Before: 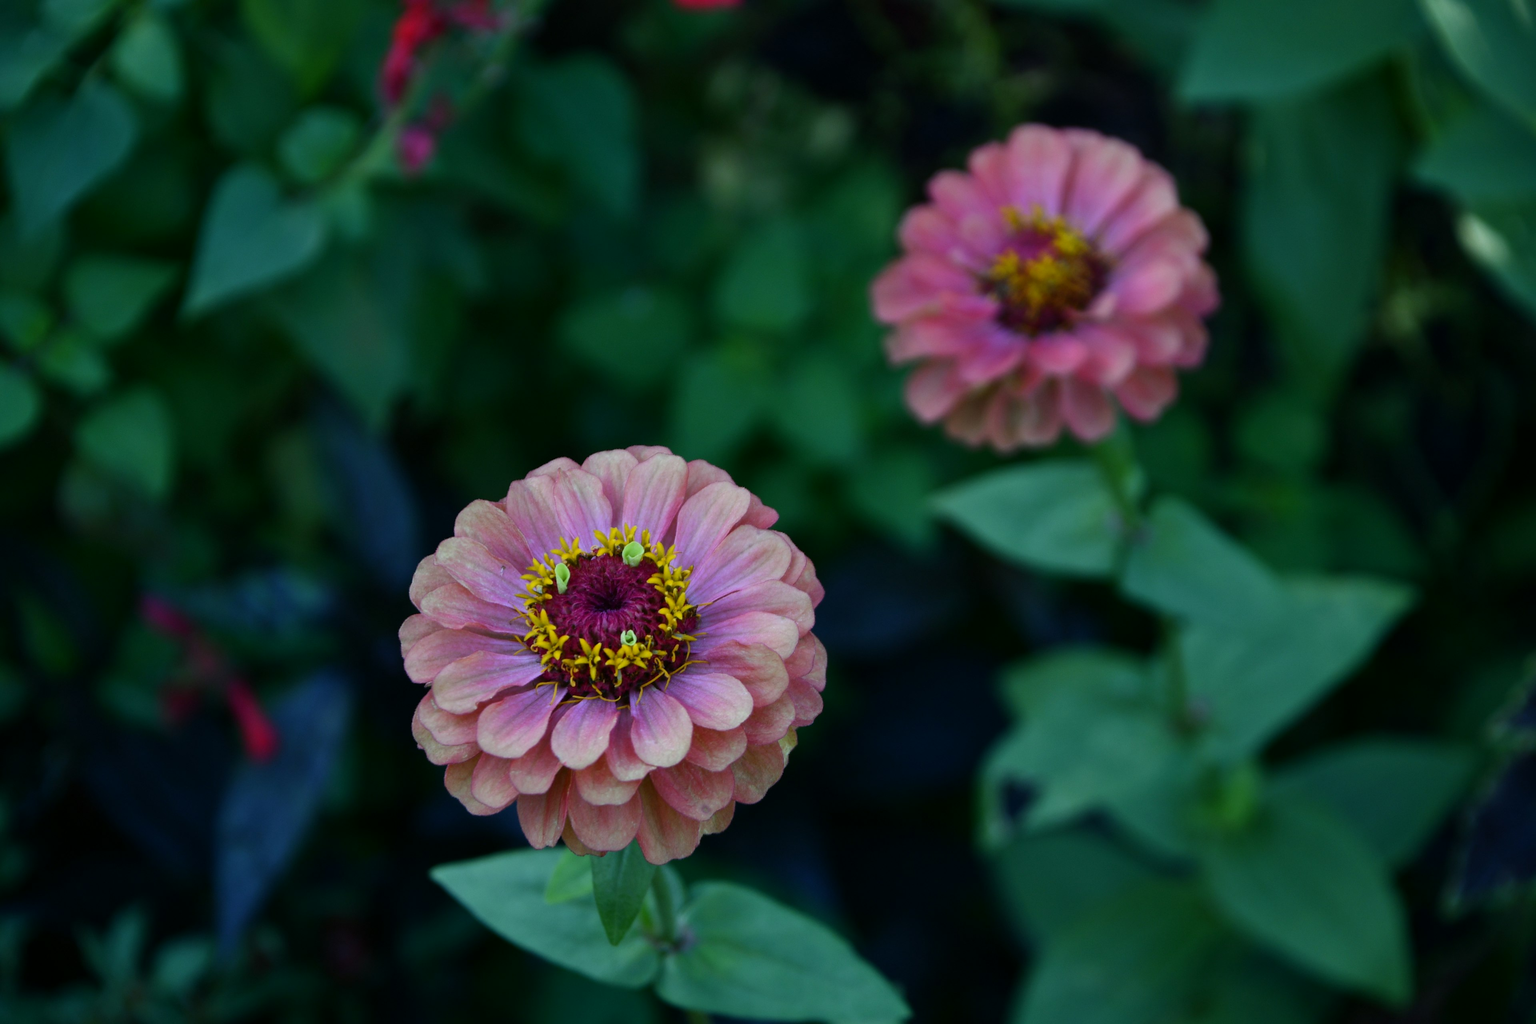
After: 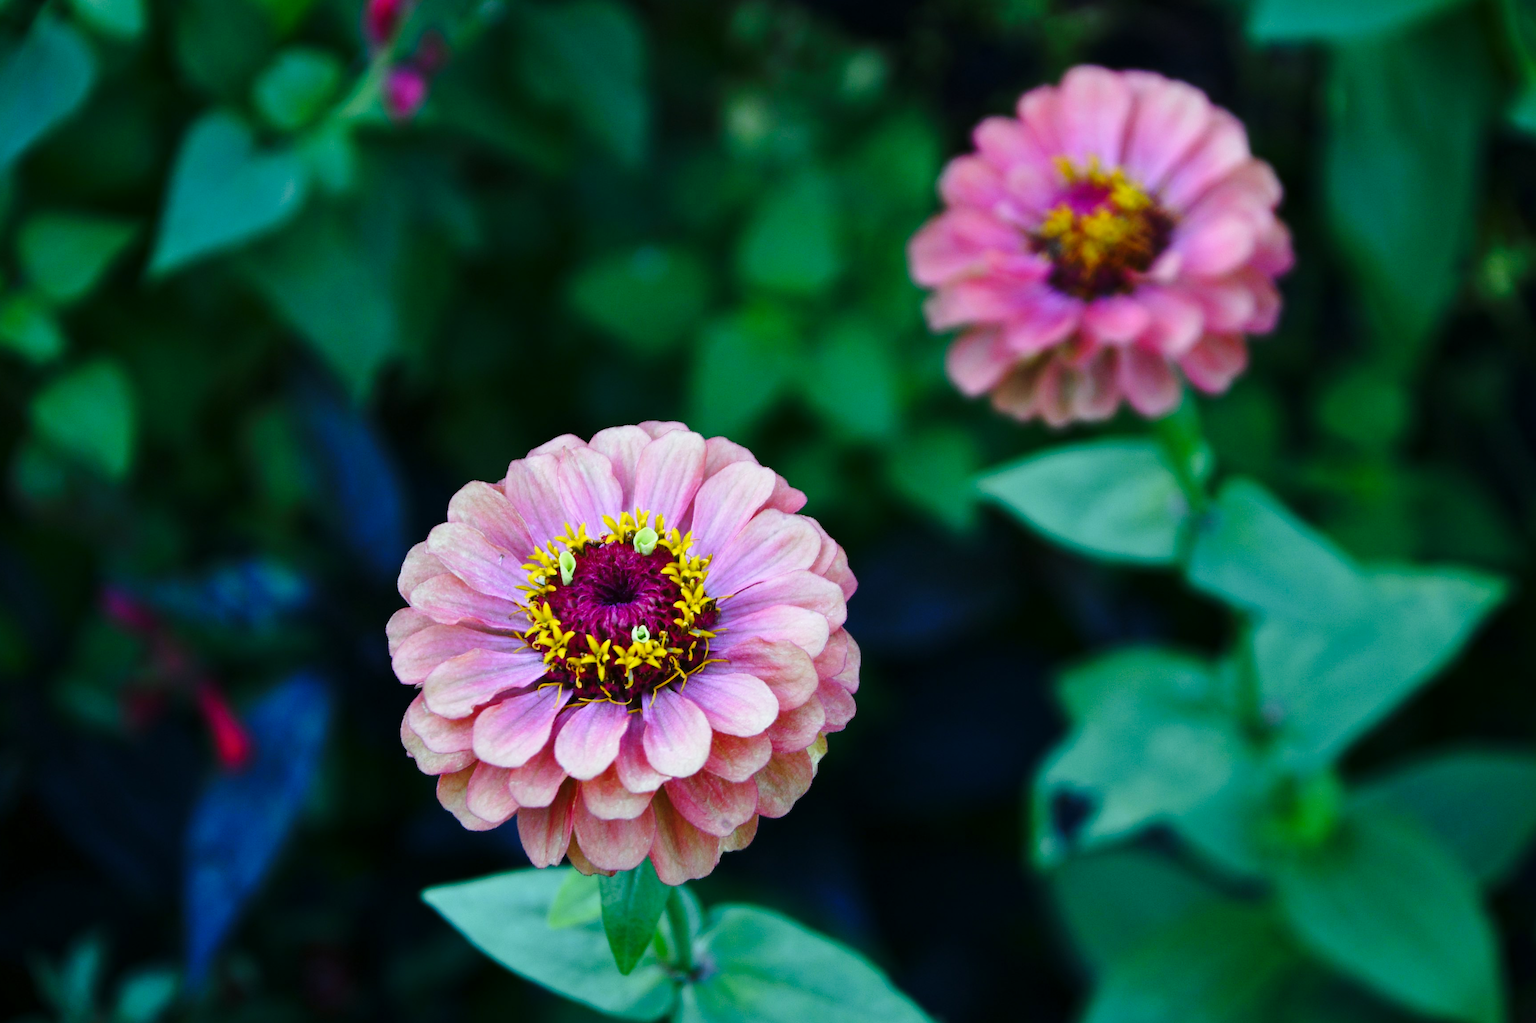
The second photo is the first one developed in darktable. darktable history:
color balance: on, module defaults
exposure: exposure 0.191 EV, compensate highlight preservation false
white balance: red 0.984, blue 1.059
base curve: curves: ch0 [(0, 0) (0.028, 0.03) (0.121, 0.232) (0.46, 0.748) (0.859, 0.968) (1, 1)], preserve colors none
crop: left 3.305%, top 6.436%, right 6.389%, bottom 3.258%
